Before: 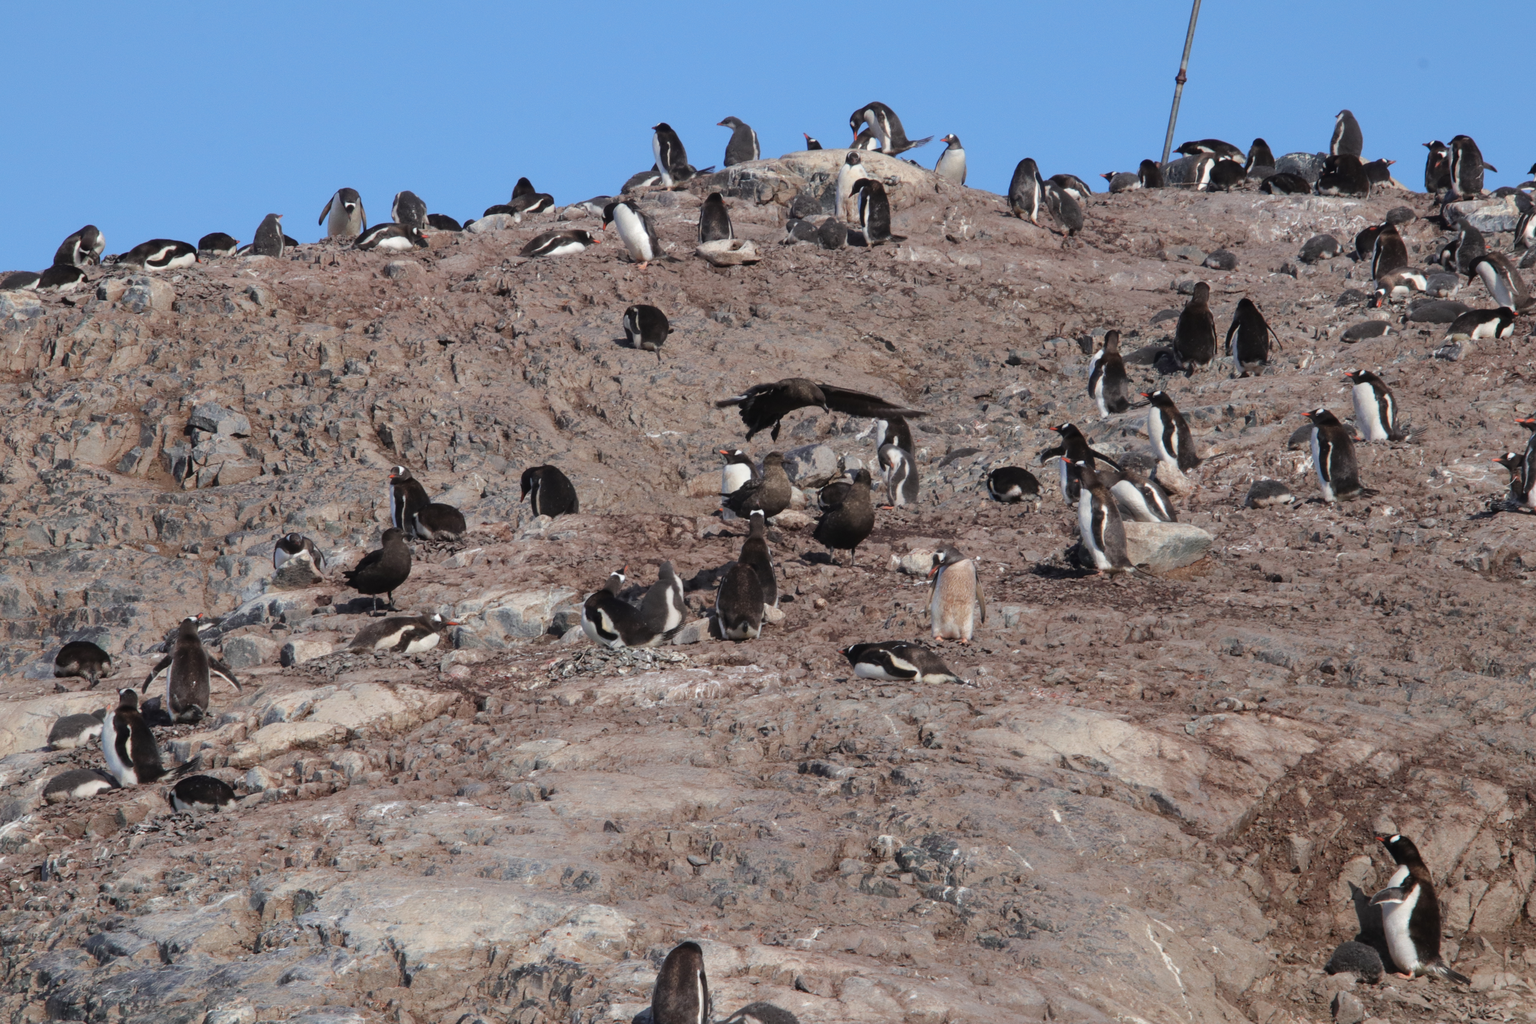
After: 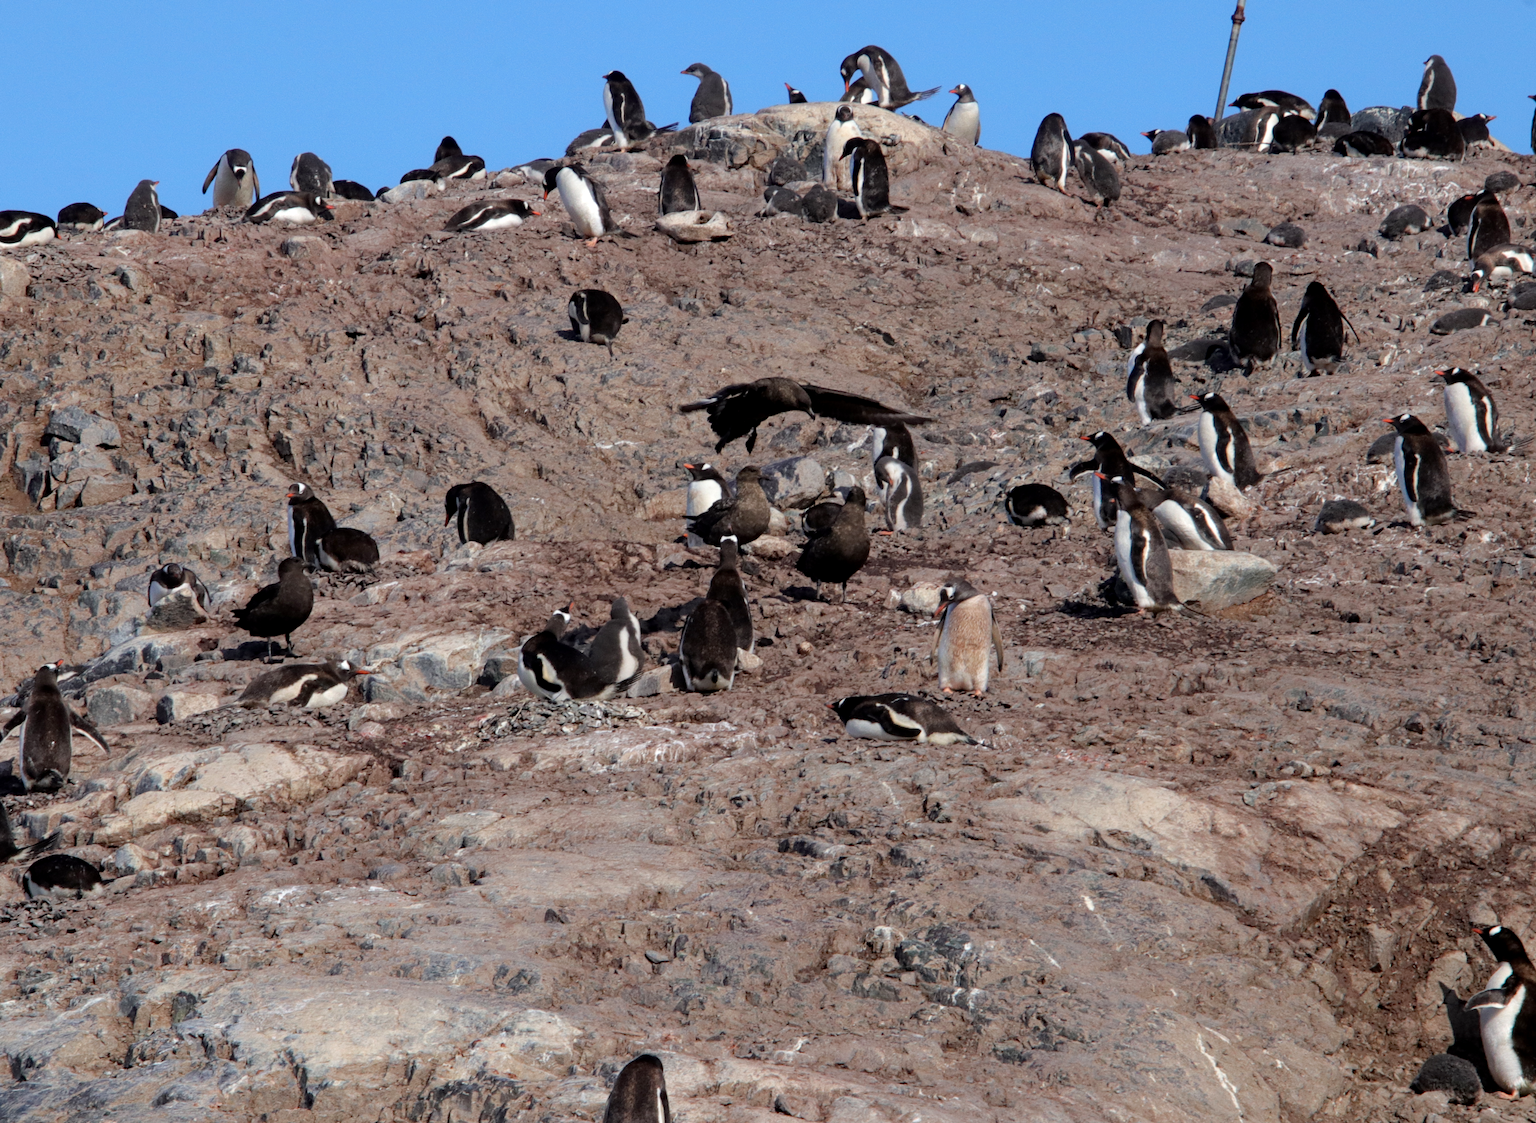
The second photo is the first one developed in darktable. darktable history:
exposure: black level correction 0.006, exposure -0.224 EV, compensate highlight preservation false
haze removal: adaptive false
crop: left 9.817%, top 6.293%, right 6.927%, bottom 2.329%
tone equalizer: -8 EV -0.409 EV, -7 EV -0.396 EV, -6 EV -0.336 EV, -5 EV -0.193 EV, -3 EV 0.218 EV, -2 EV 0.346 EV, -1 EV 0.412 EV, +0 EV 0.394 EV
